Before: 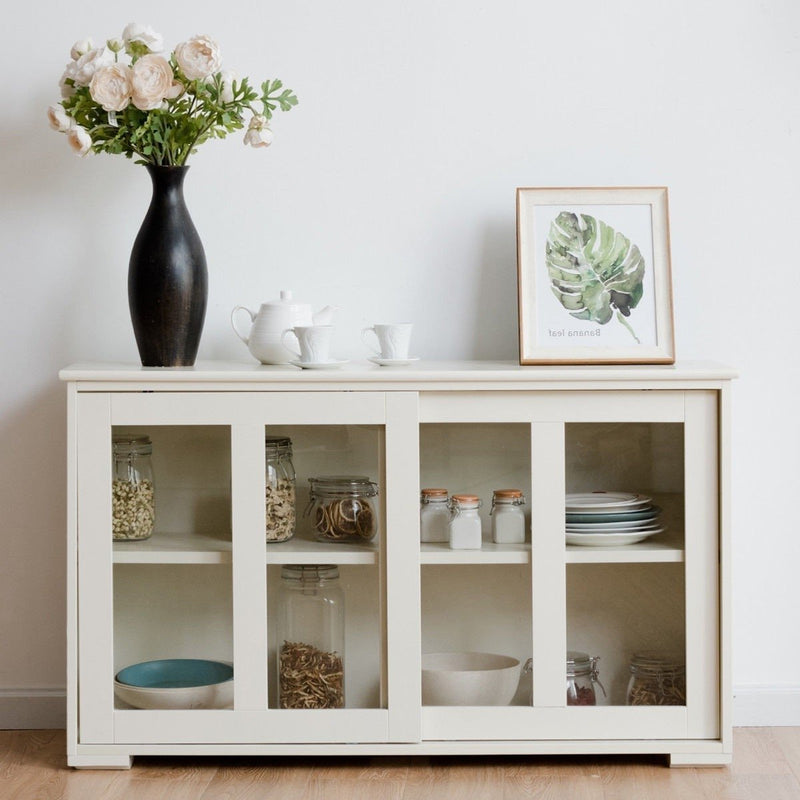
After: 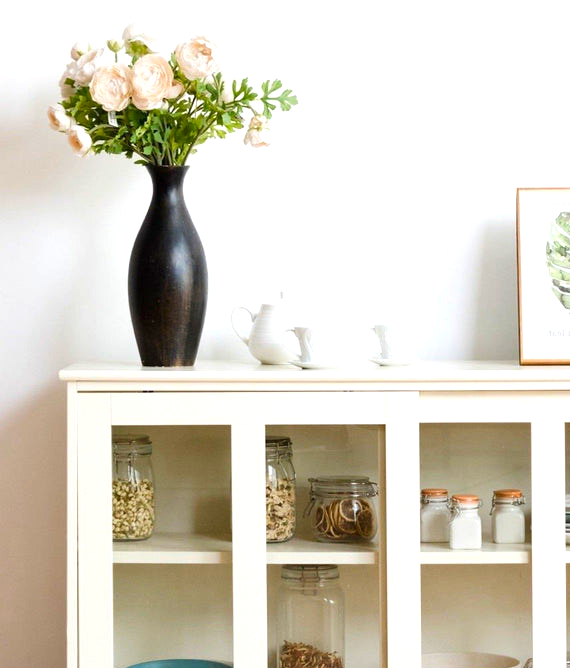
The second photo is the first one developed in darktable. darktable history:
exposure: black level correction 0, exposure 0.692 EV, compensate exposure bias true, compensate highlight preservation false
color correction: highlights b* 0.006, saturation 1.37
crop: right 28.699%, bottom 16.427%
